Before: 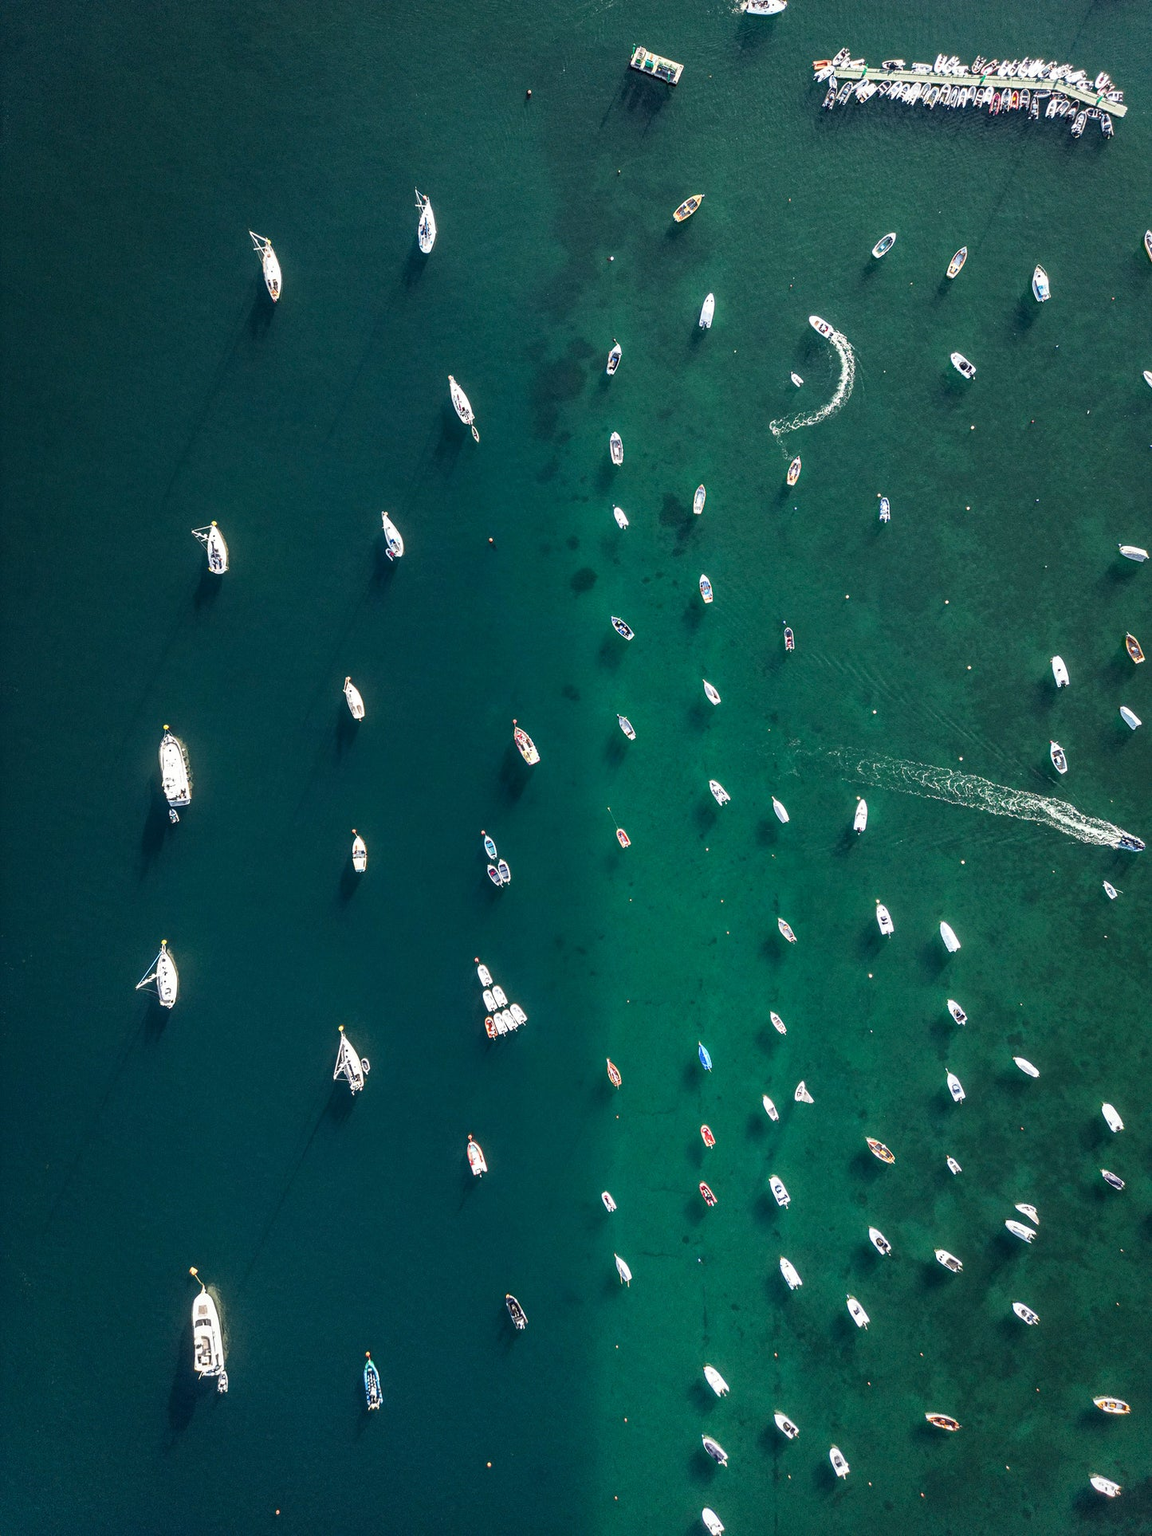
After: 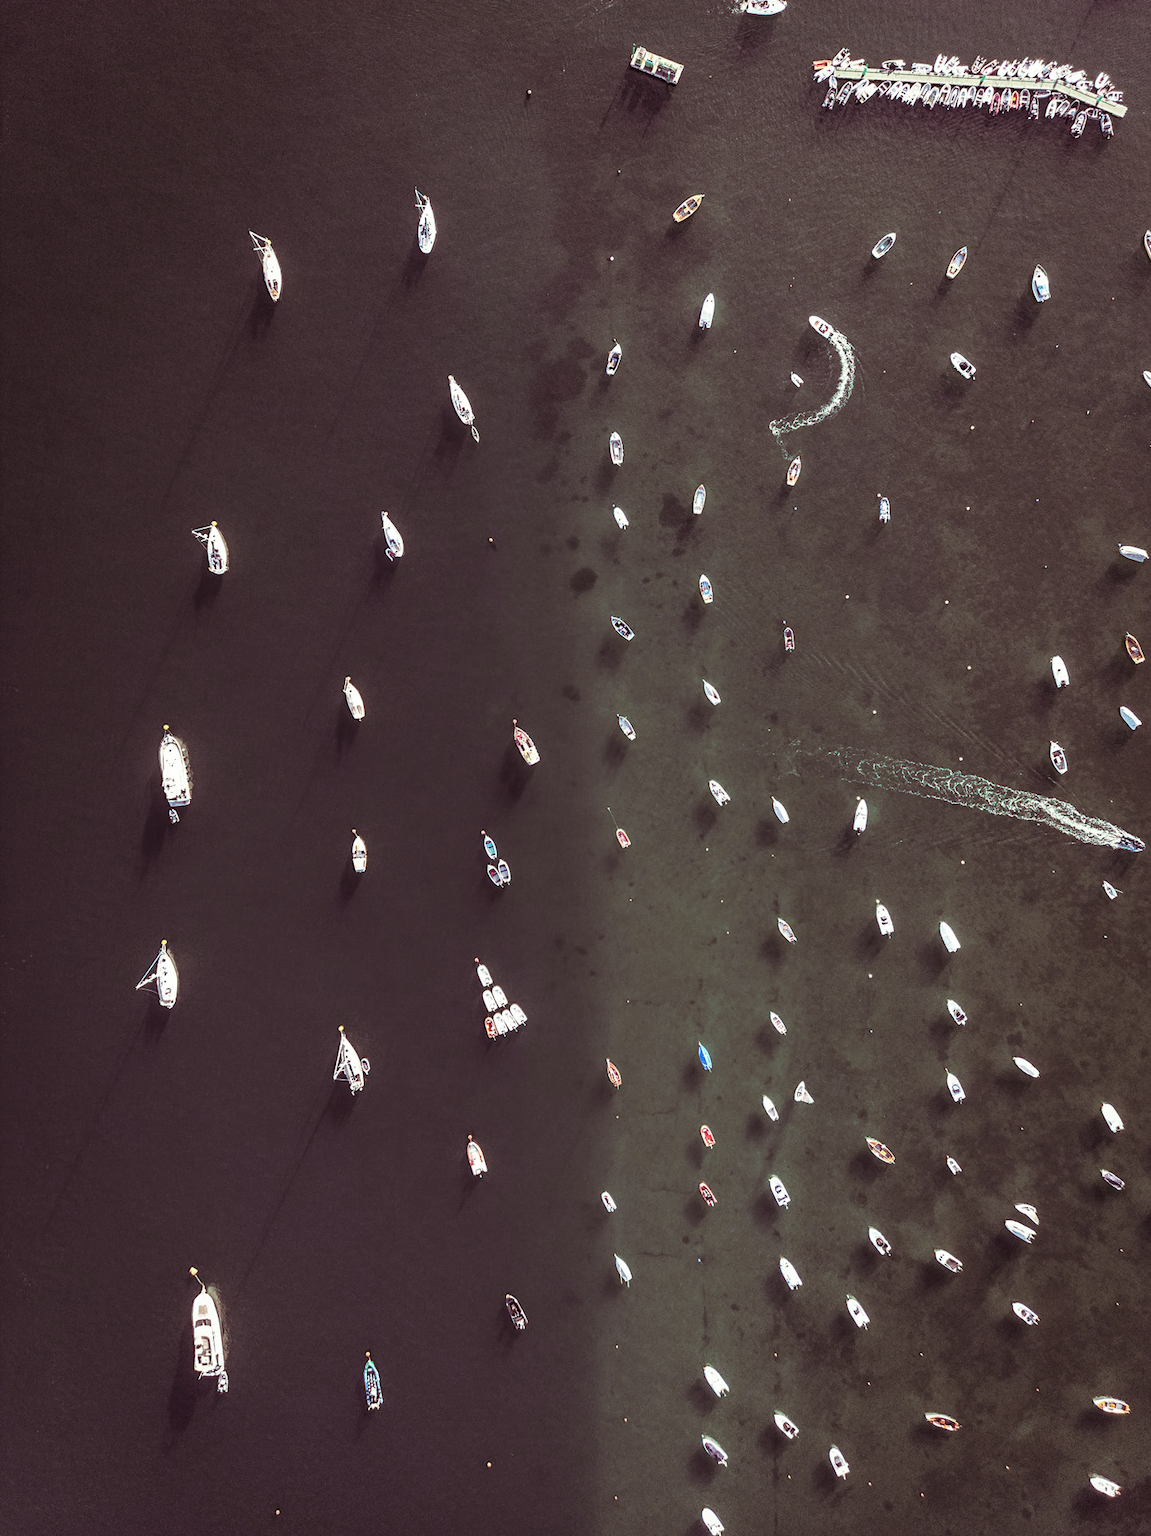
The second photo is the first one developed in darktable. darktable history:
contrast brightness saturation: contrast 0.1, brightness 0.02, saturation 0.02
split-toning: on, module defaults
